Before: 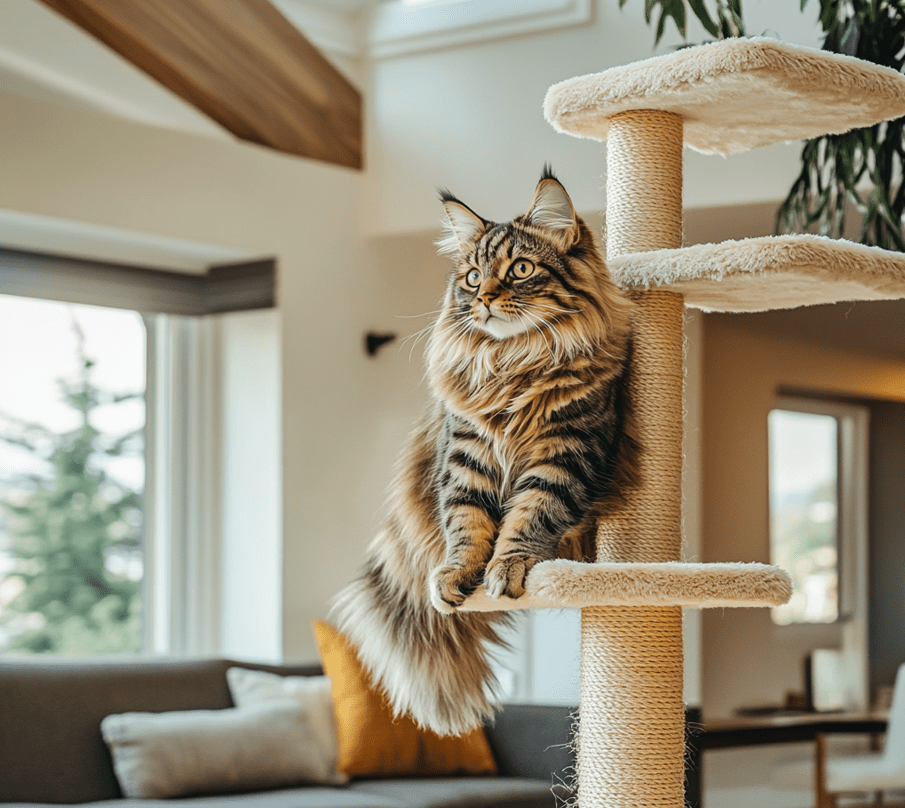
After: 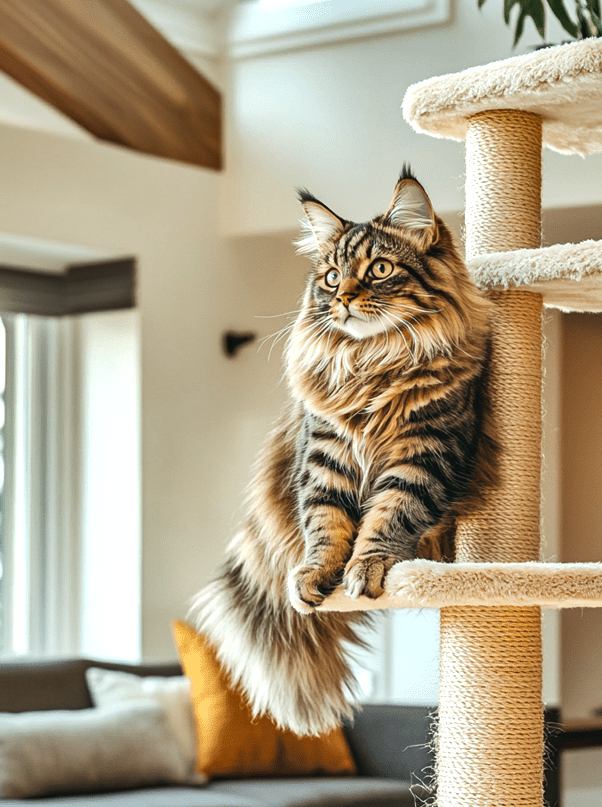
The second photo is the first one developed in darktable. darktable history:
crop and rotate: left 15.617%, right 17.799%
shadows and highlights: shadows 58.7, soften with gaussian
exposure: black level correction 0.001, exposure 0.499 EV, compensate highlight preservation false
